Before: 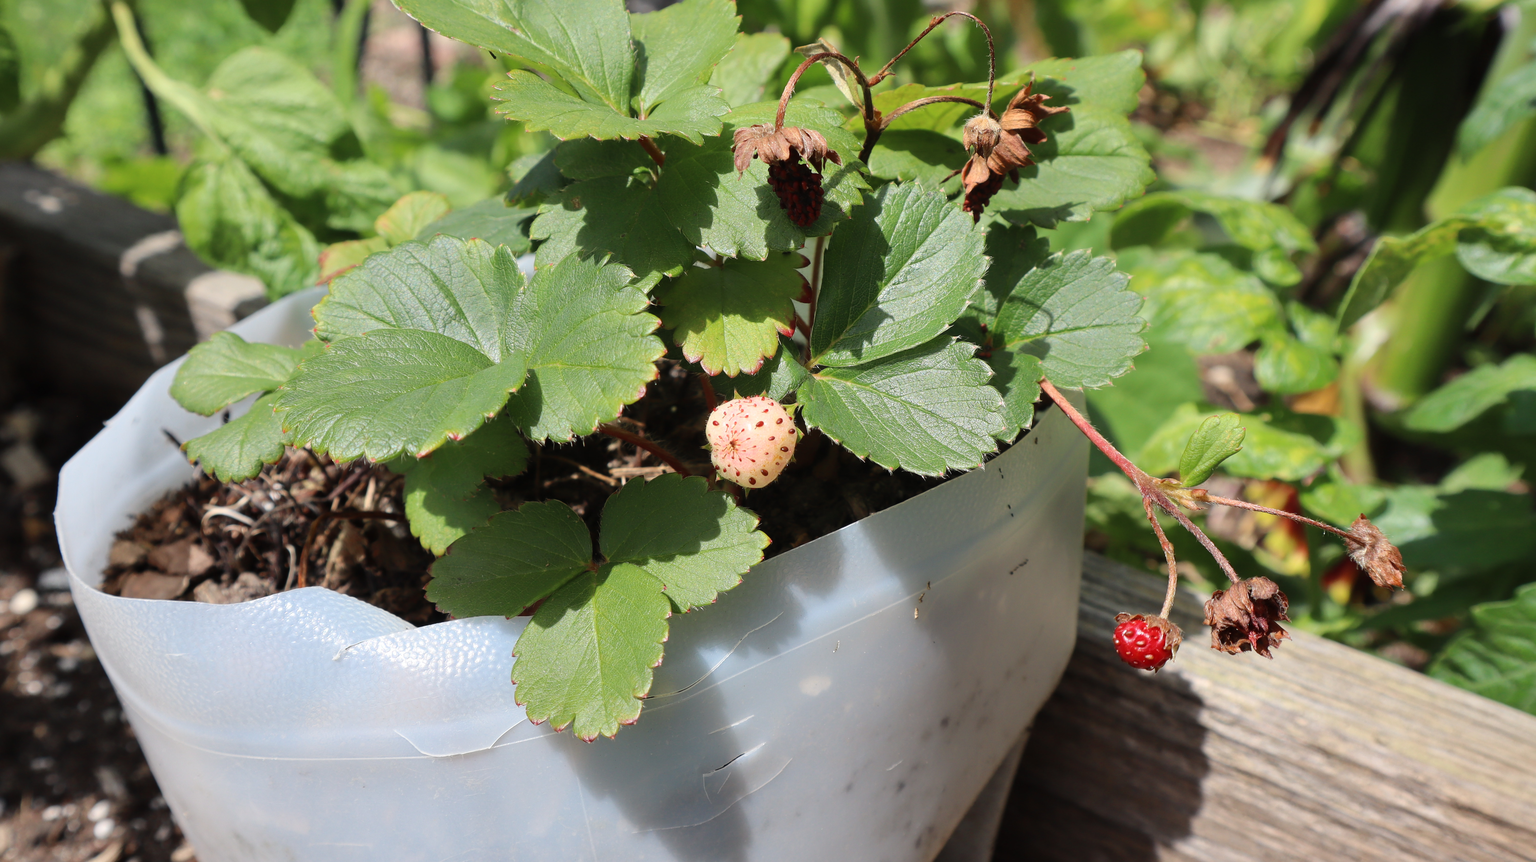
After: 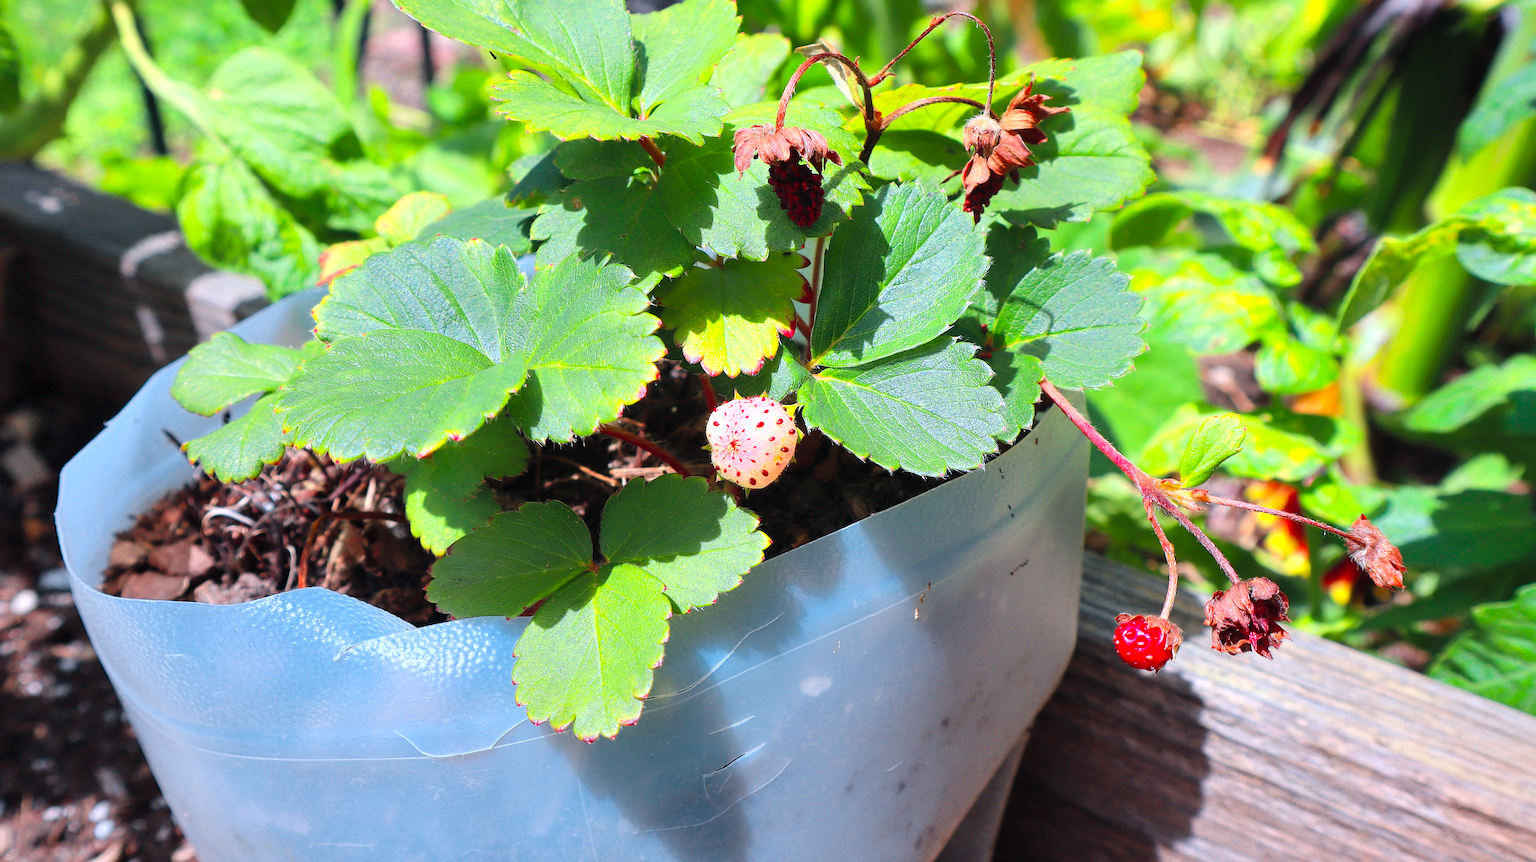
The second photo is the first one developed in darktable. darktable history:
color calibration: output R [1.422, -0.35, -0.252, 0], output G [-0.238, 1.259, -0.084, 0], output B [-0.081, -0.196, 1.58, 0], output brightness [0.49, 0.671, -0.57, 0], illuminant same as pipeline (D50), adaptation none (bypass), saturation algorithm version 1 (2020)
exposure: exposure -0.293 EV, compensate highlight preservation false
sharpen: on, module defaults
